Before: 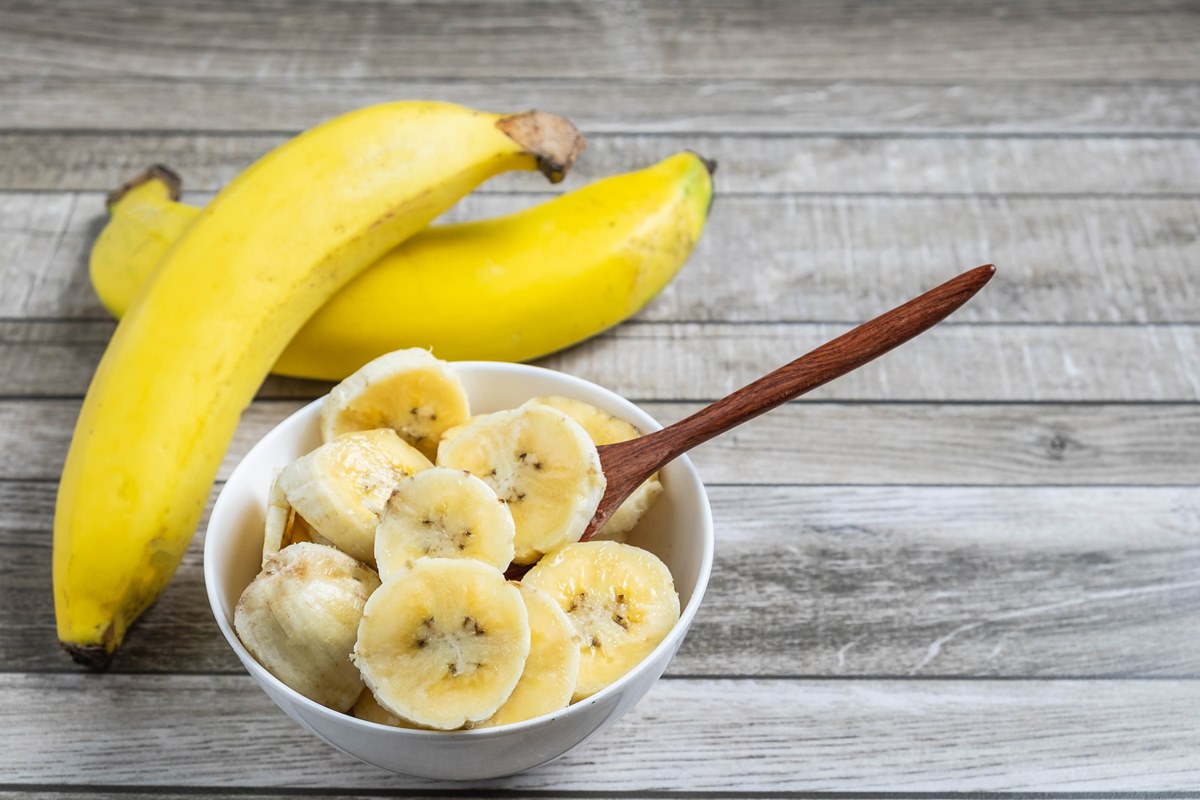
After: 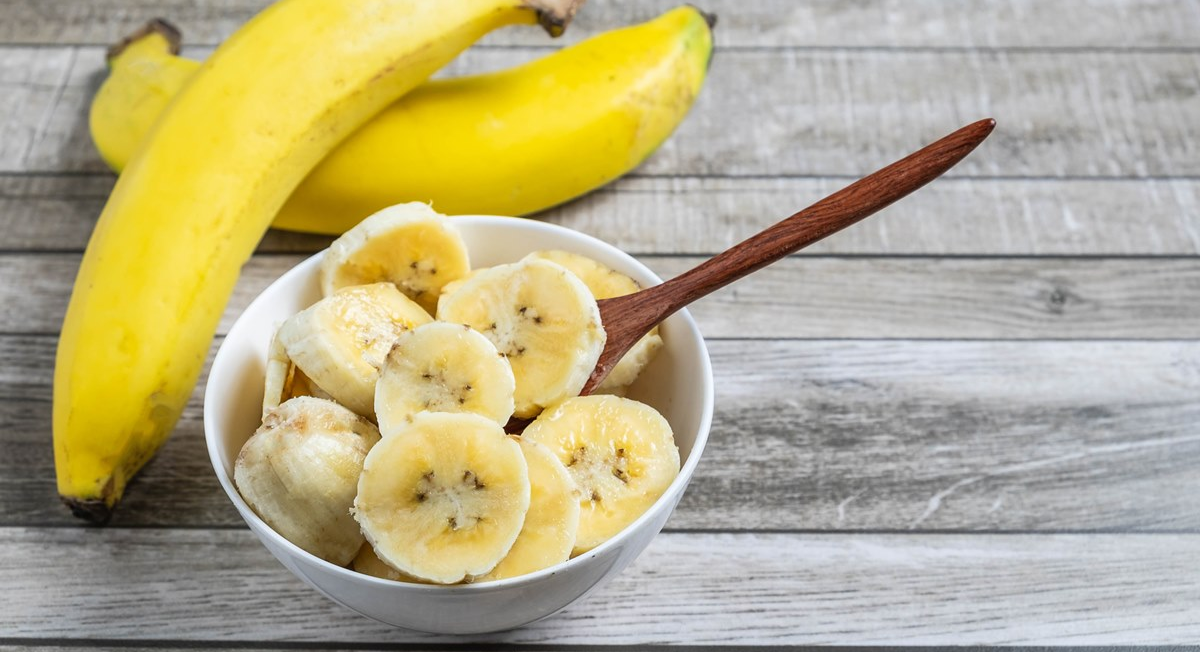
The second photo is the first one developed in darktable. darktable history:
crop and rotate: top 18.437%
